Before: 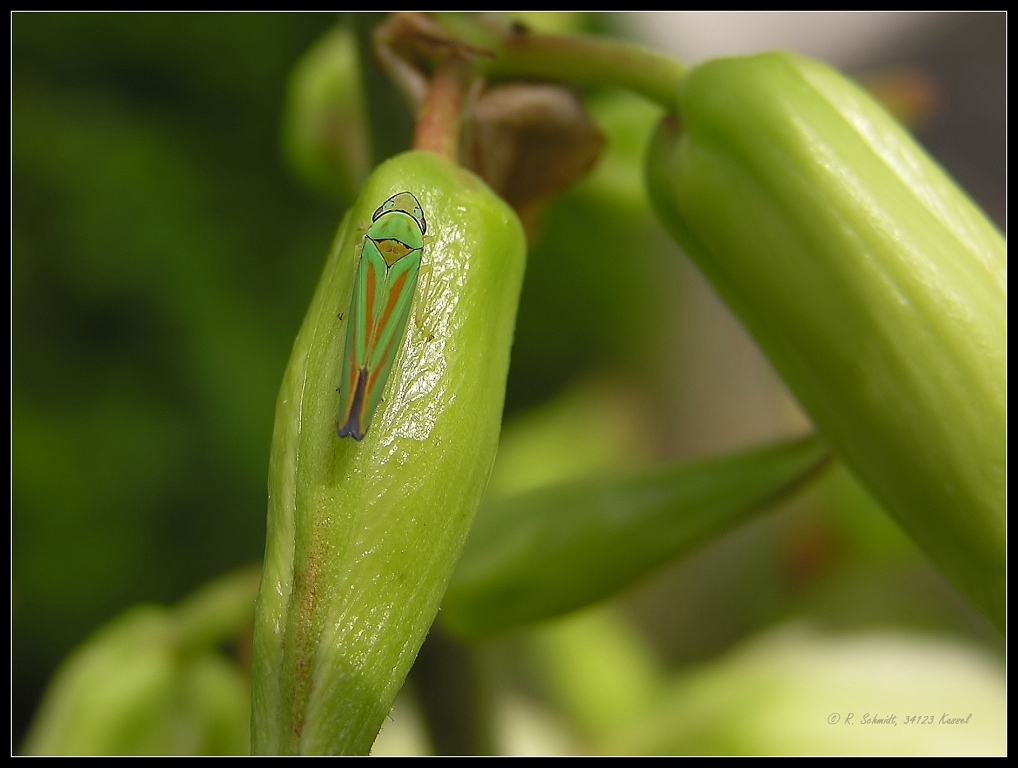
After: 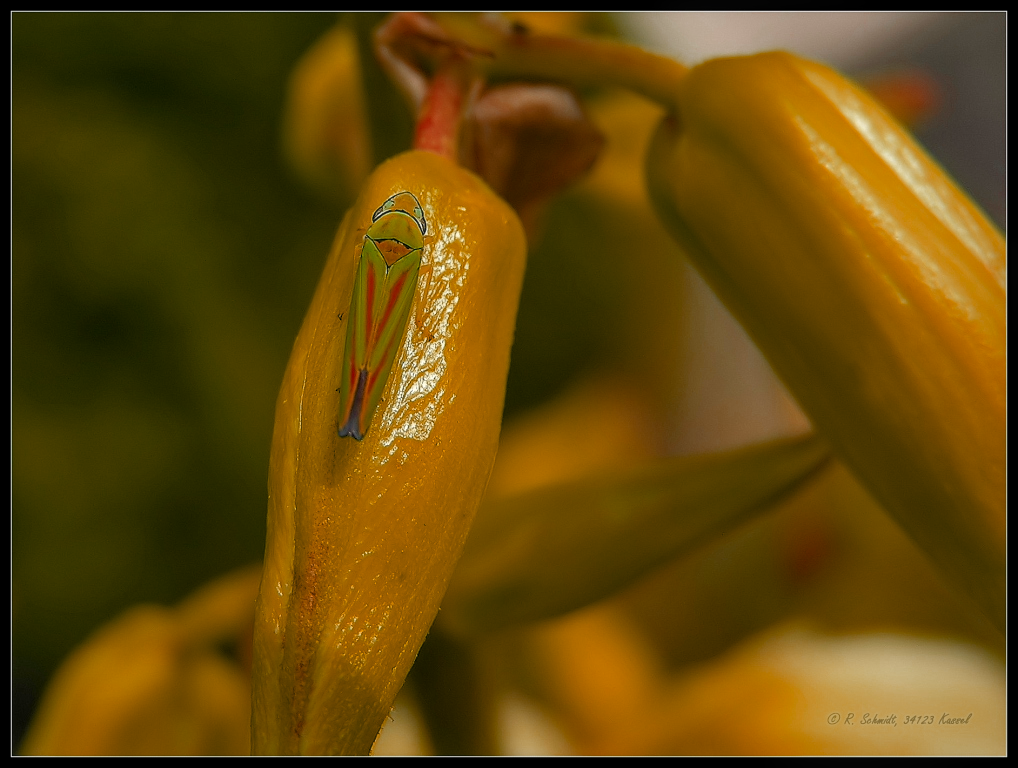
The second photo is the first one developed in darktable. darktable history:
local contrast: detail 130%
color balance rgb: linear chroma grading › global chroma 15%, perceptual saturation grading › global saturation 30%
color zones: curves: ch0 [(0, 0.299) (0.25, 0.383) (0.456, 0.352) (0.736, 0.571)]; ch1 [(0, 0.63) (0.151, 0.568) (0.254, 0.416) (0.47, 0.558) (0.732, 0.37) (0.909, 0.492)]; ch2 [(0.004, 0.604) (0.158, 0.443) (0.257, 0.403) (0.761, 0.468)]
